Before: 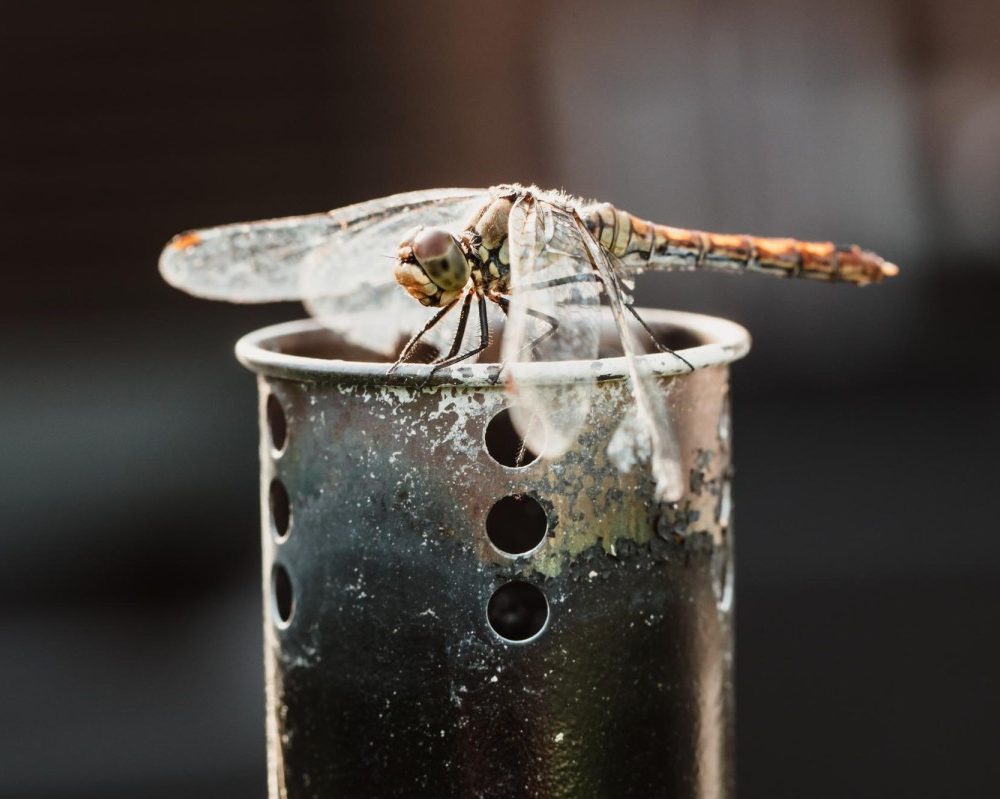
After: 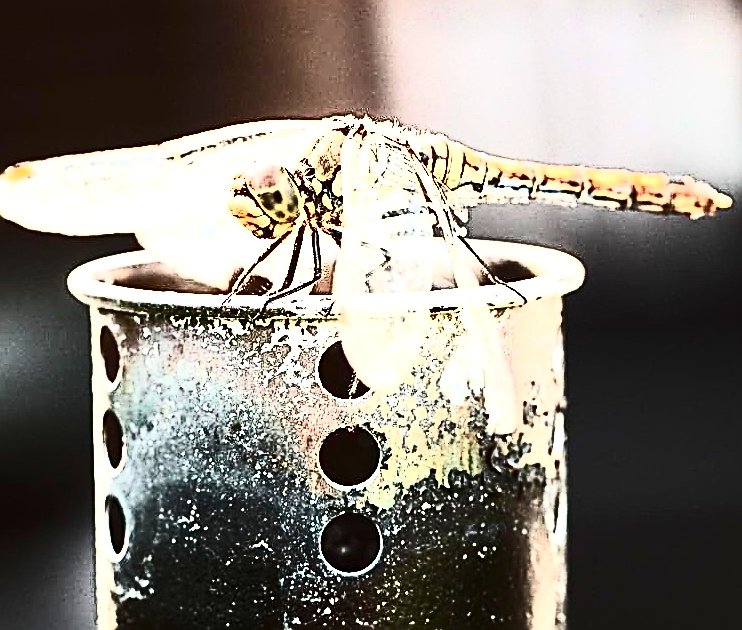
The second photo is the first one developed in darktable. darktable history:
contrast brightness saturation: contrast 0.916, brightness 0.203
exposure: black level correction 0, exposure 1.505 EV, compensate highlight preservation false
sharpen: amount 1.998
crop: left 16.766%, top 8.573%, right 8.606%, bottom 12.513%
